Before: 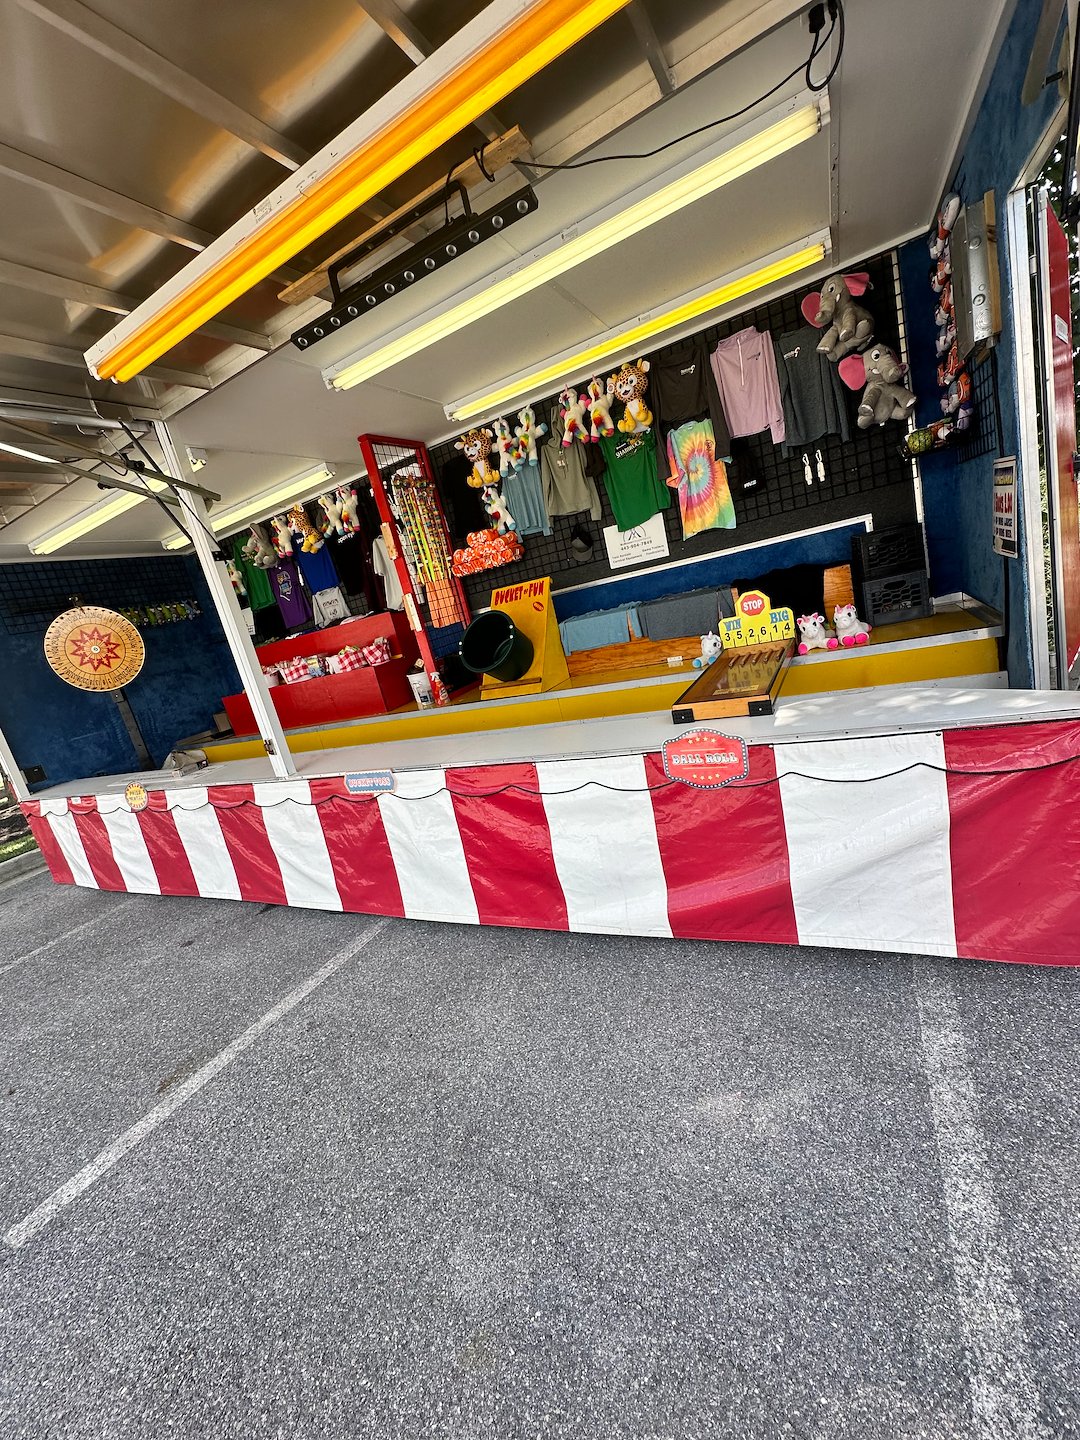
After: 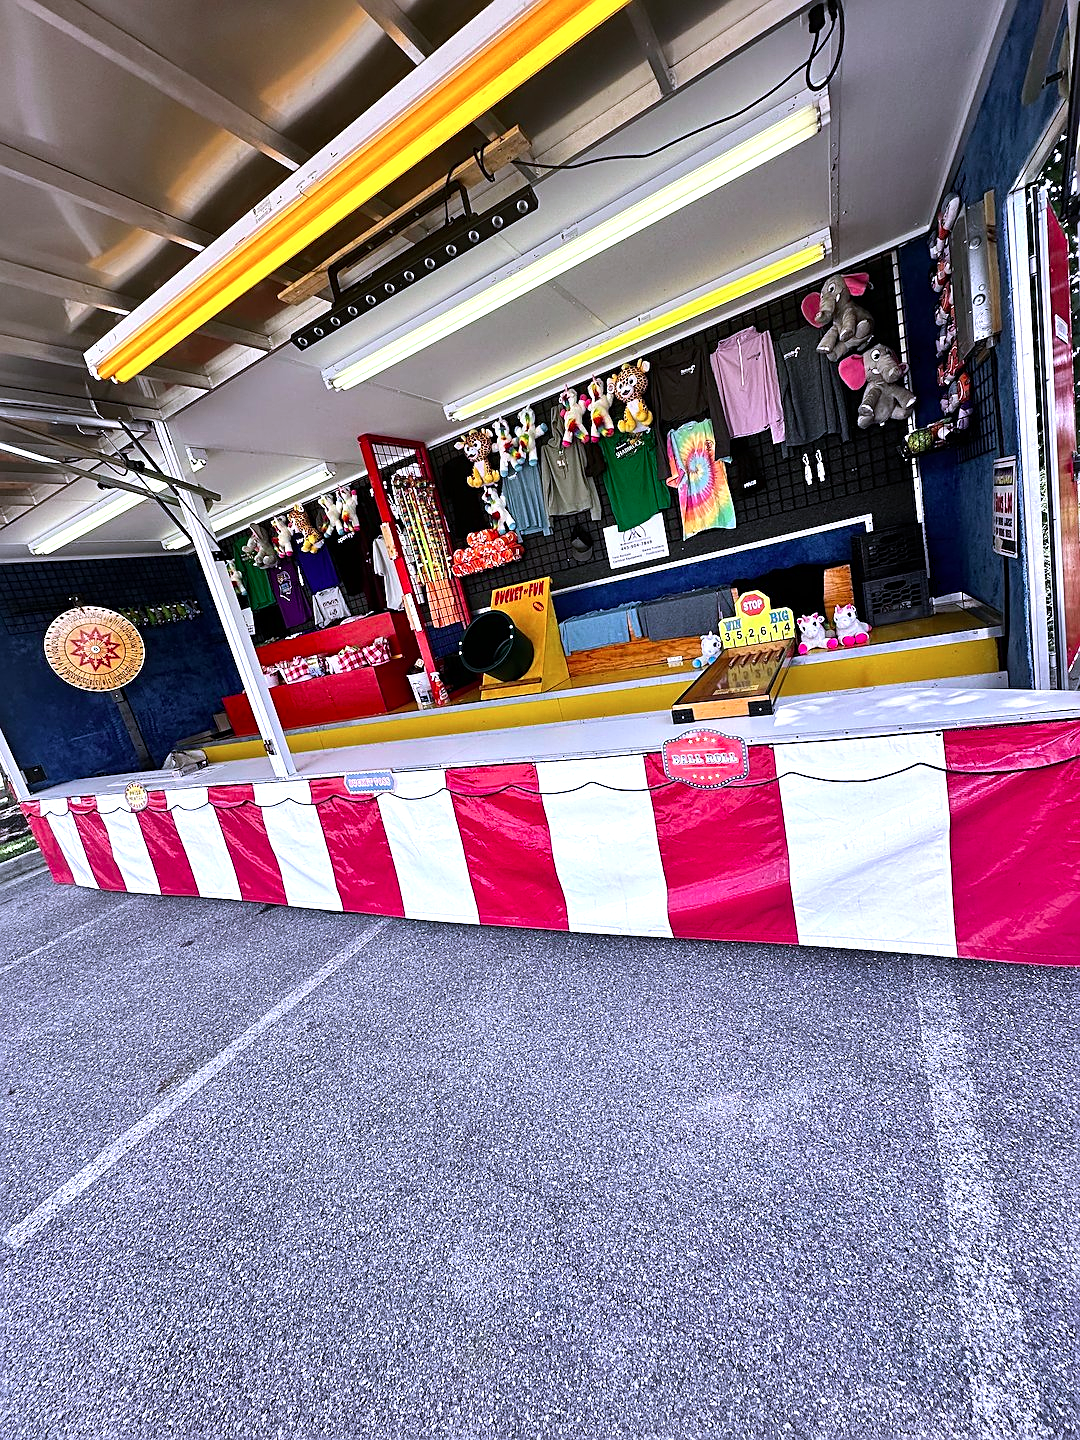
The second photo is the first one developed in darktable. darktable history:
sharpen: on, module defaults
tone equalizer: -8 EV -0.424 EV, -7 EV -0.399 EV, -6 EV -0.368 EV, -5 EV -0.192 EV, -3 EV 0.226 EV, -2 EV 0.34 EV, -1 EV 0.383 EV, +0 EV 0.412 EV, edges refinement/feathering 500, mask exposure compensation -1.57 EV, preserve details no
color calibration: output R [0.948, 0.091, -0.04, 0], output G [-0.3, 1.384, -0.085, 0], output B [-0.108, 0.061, 1.08, 0], illuminant as shot in camera, x 0.379, y 0.398, temperature 4144.49 K
